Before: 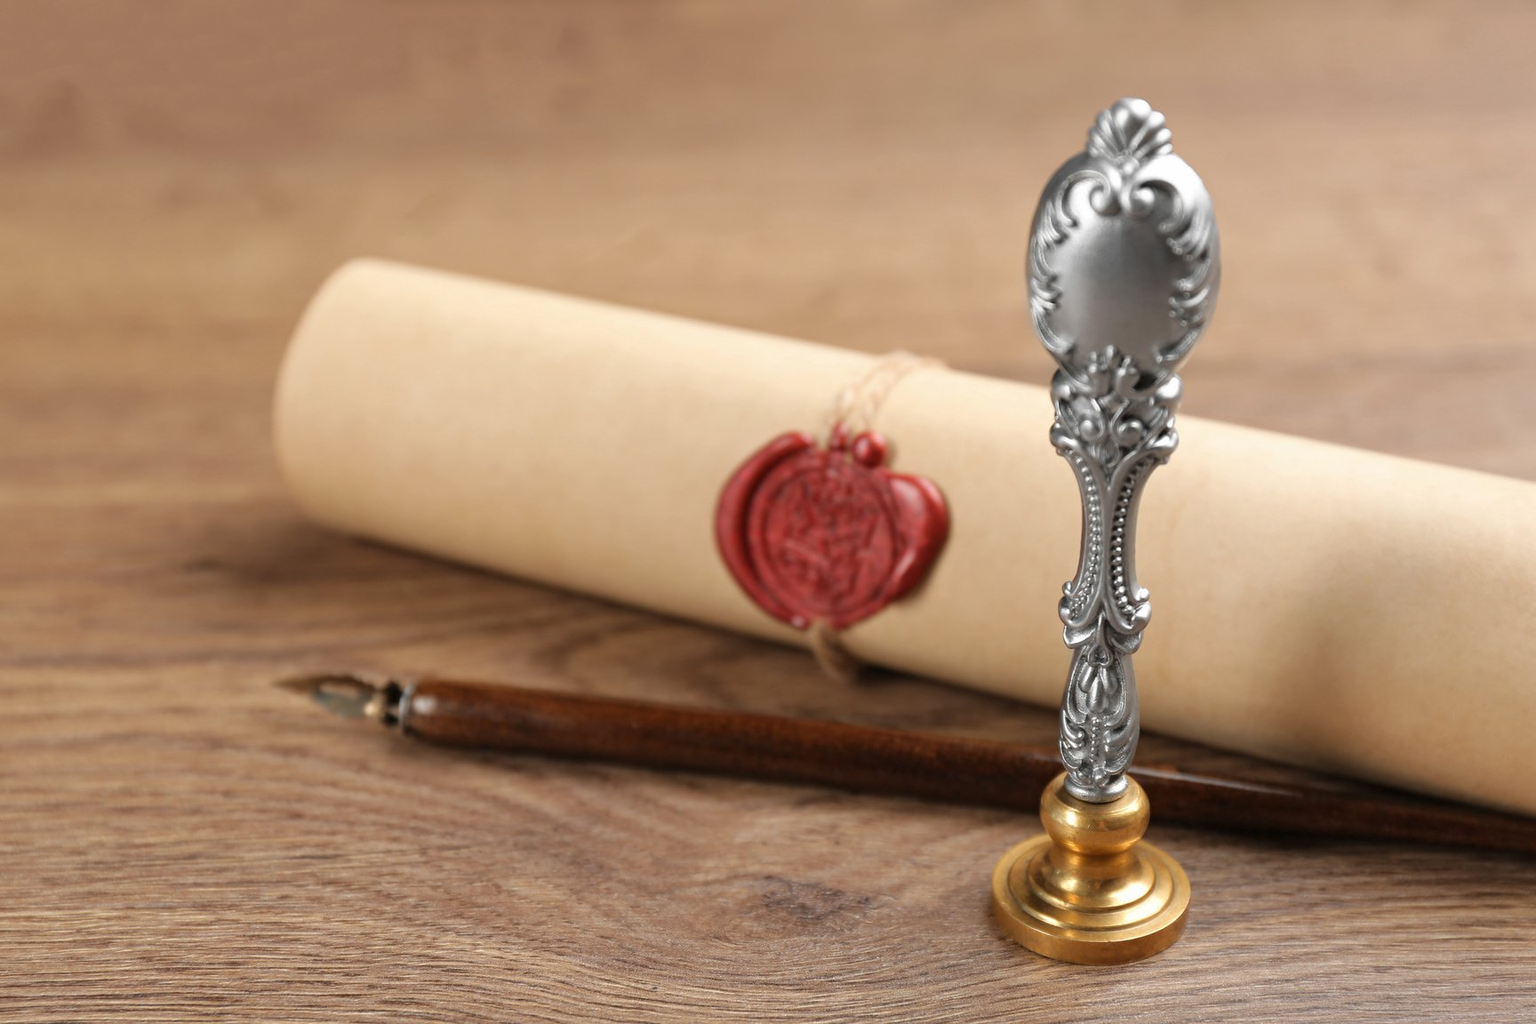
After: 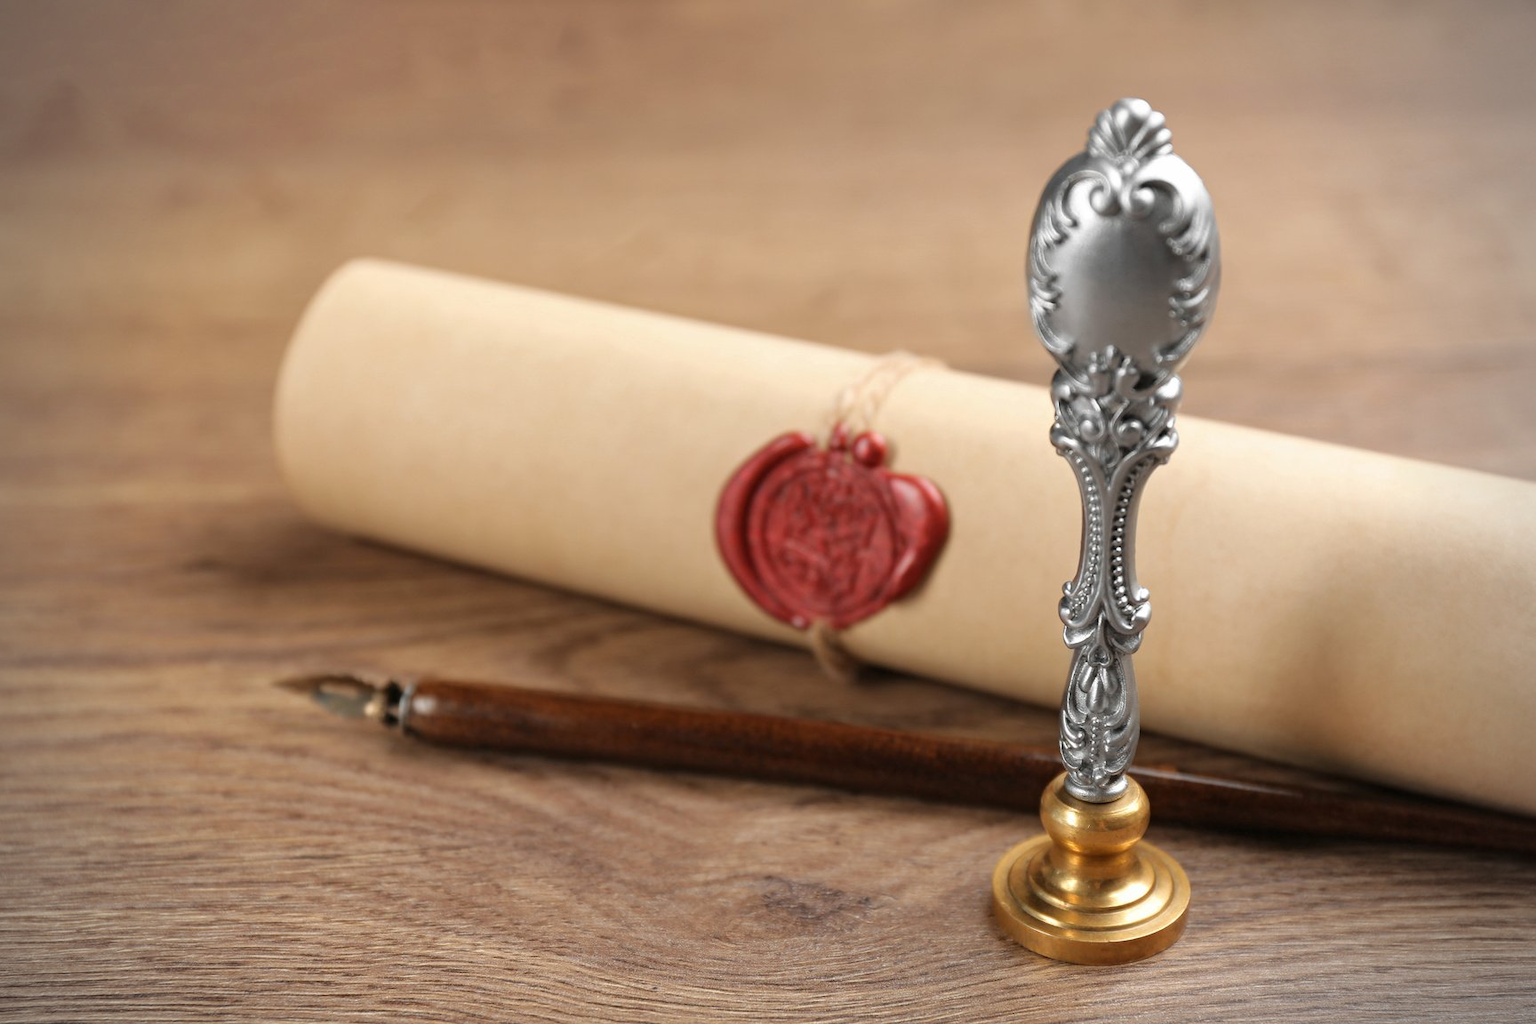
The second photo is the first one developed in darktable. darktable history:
vignetting: brightness -0.51, saturation -0.516
